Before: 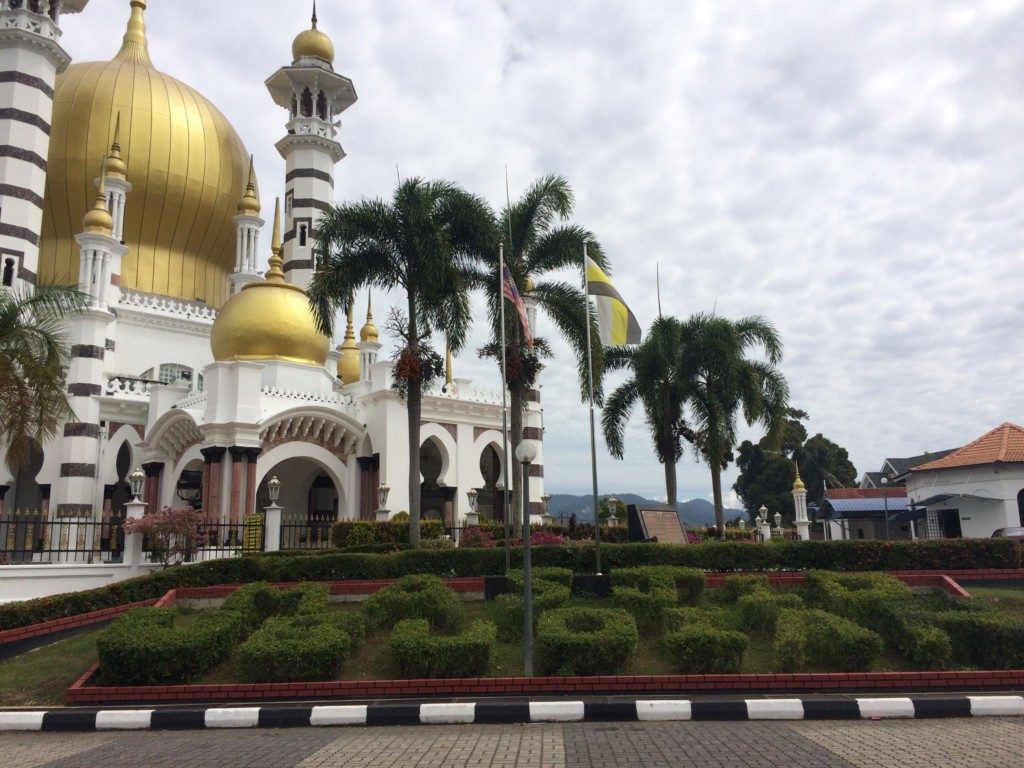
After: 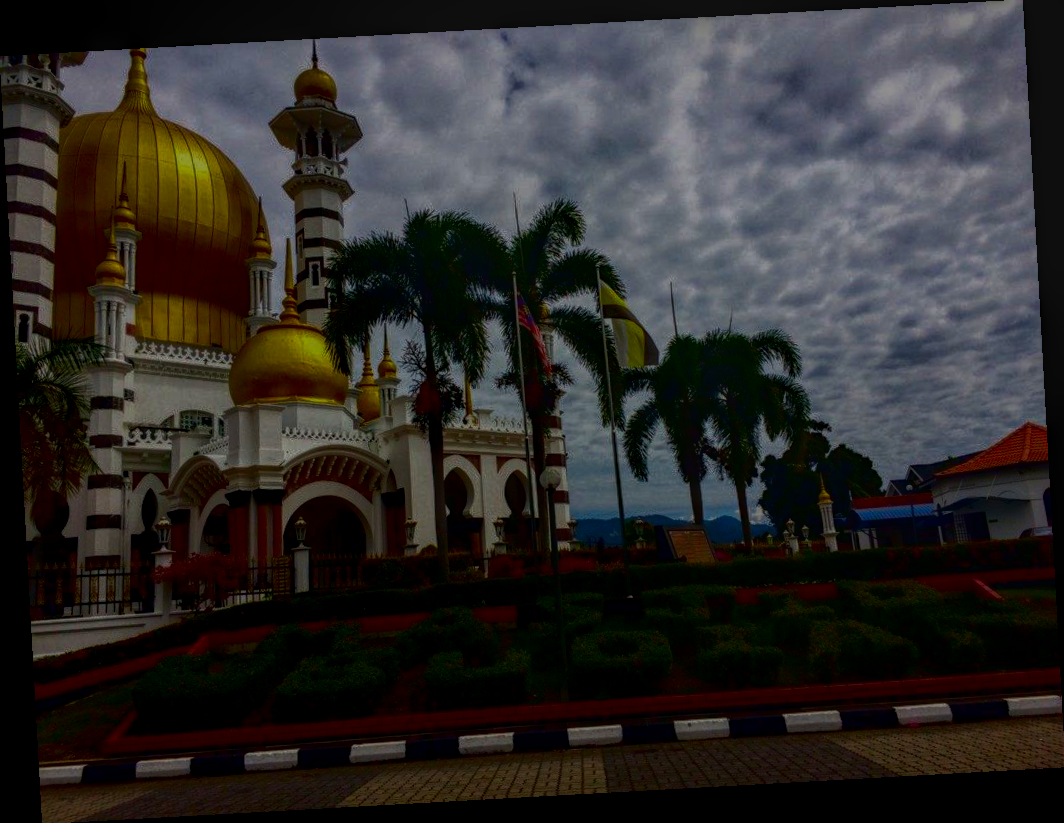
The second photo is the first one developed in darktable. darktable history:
exposure: black level correction -0.015, exposure -0.5 EV, compensate highlight preservation false
contrast brightness saturation: brightness -1, saturation 1
local contrast: highlights 20%, shadows 30%, detail 200%, midtone range 0.2
rotate and perspective: rotation -3.18°, automatic cropping off
